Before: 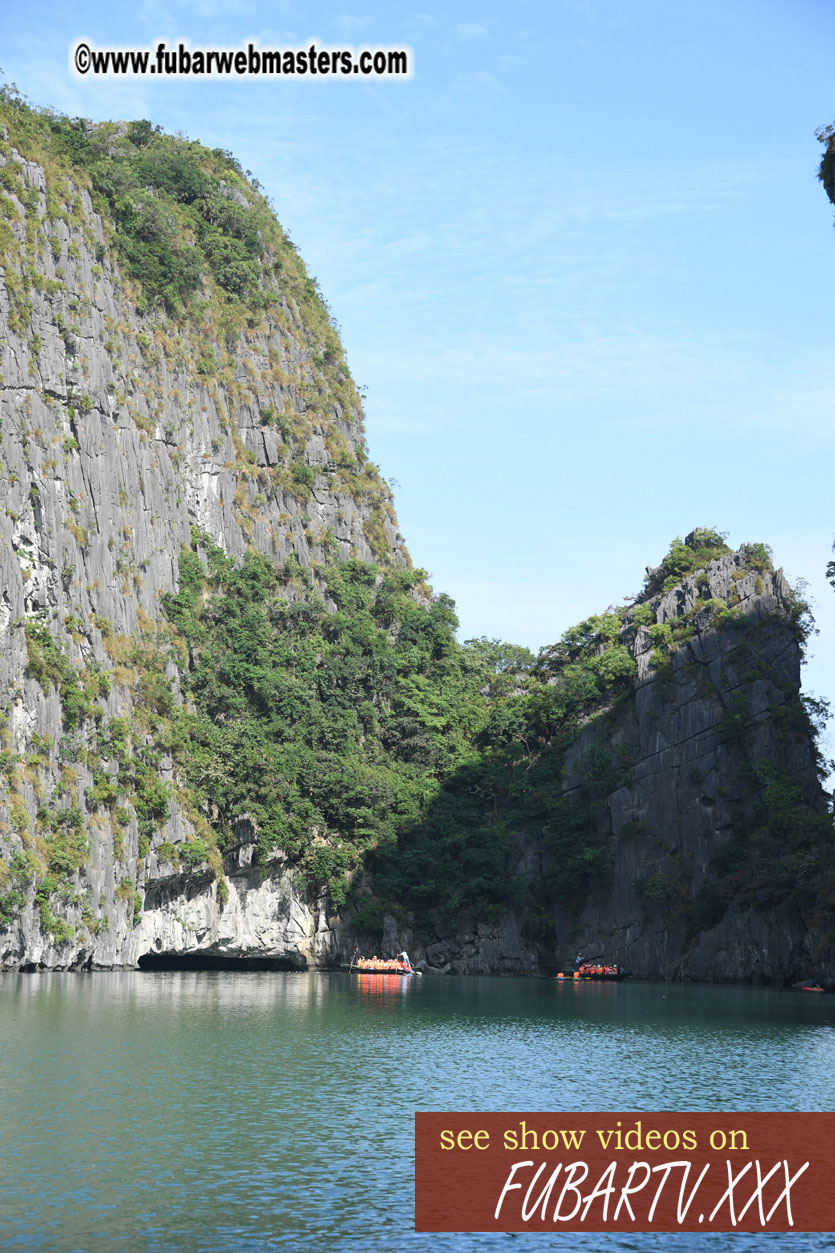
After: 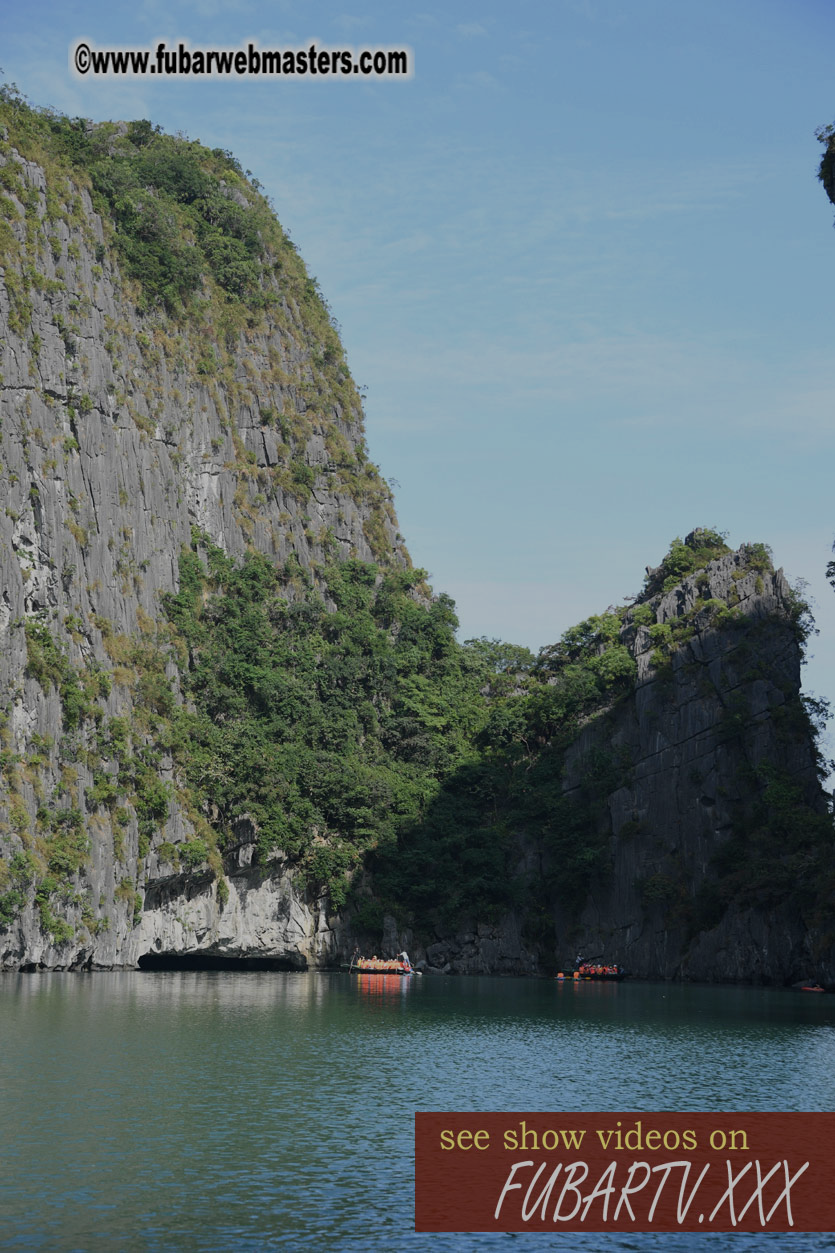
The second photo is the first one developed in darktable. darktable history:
exposure: exposure -1.005 EV, compensate highlight preservation false
